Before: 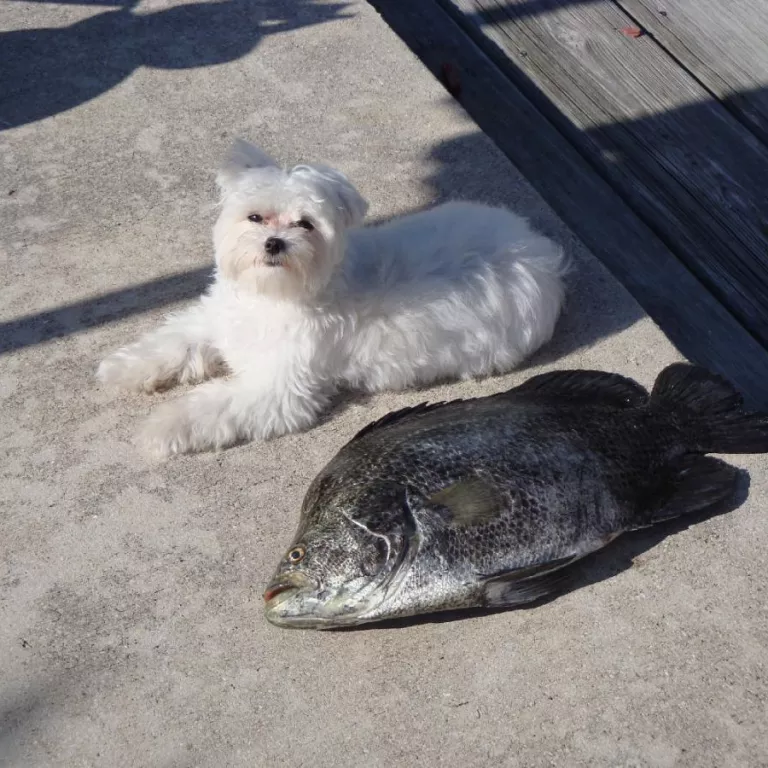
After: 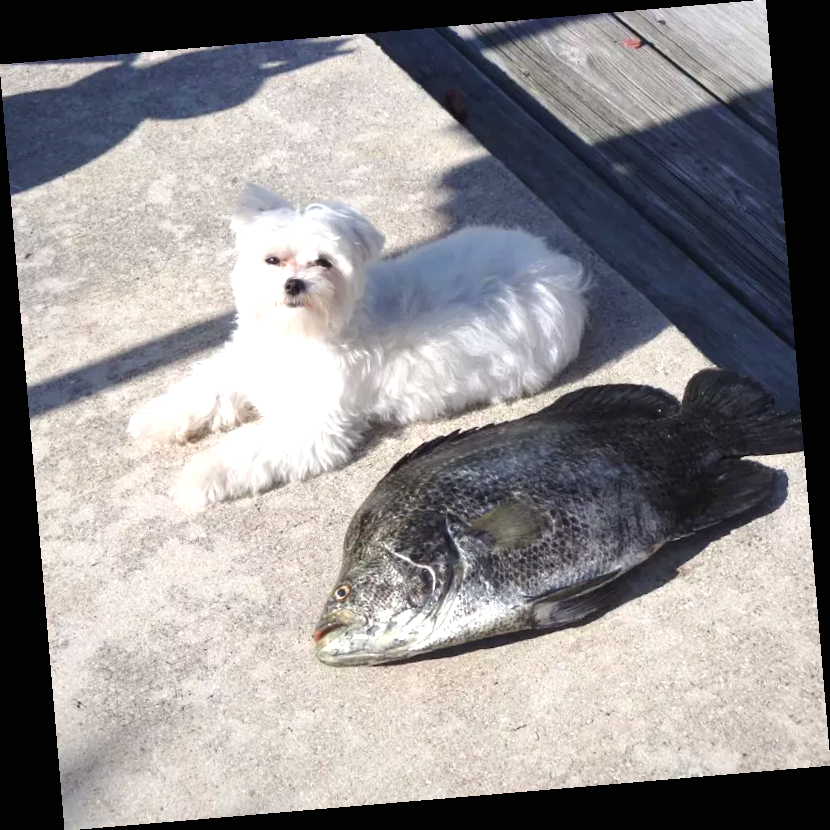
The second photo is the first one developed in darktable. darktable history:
exposure: black level correction 0, exposure 0.9 EV, compensate exposure bias true, compensate highlight preservation false
rotate and perspective: rotation -4.86°, automatic cropping off
